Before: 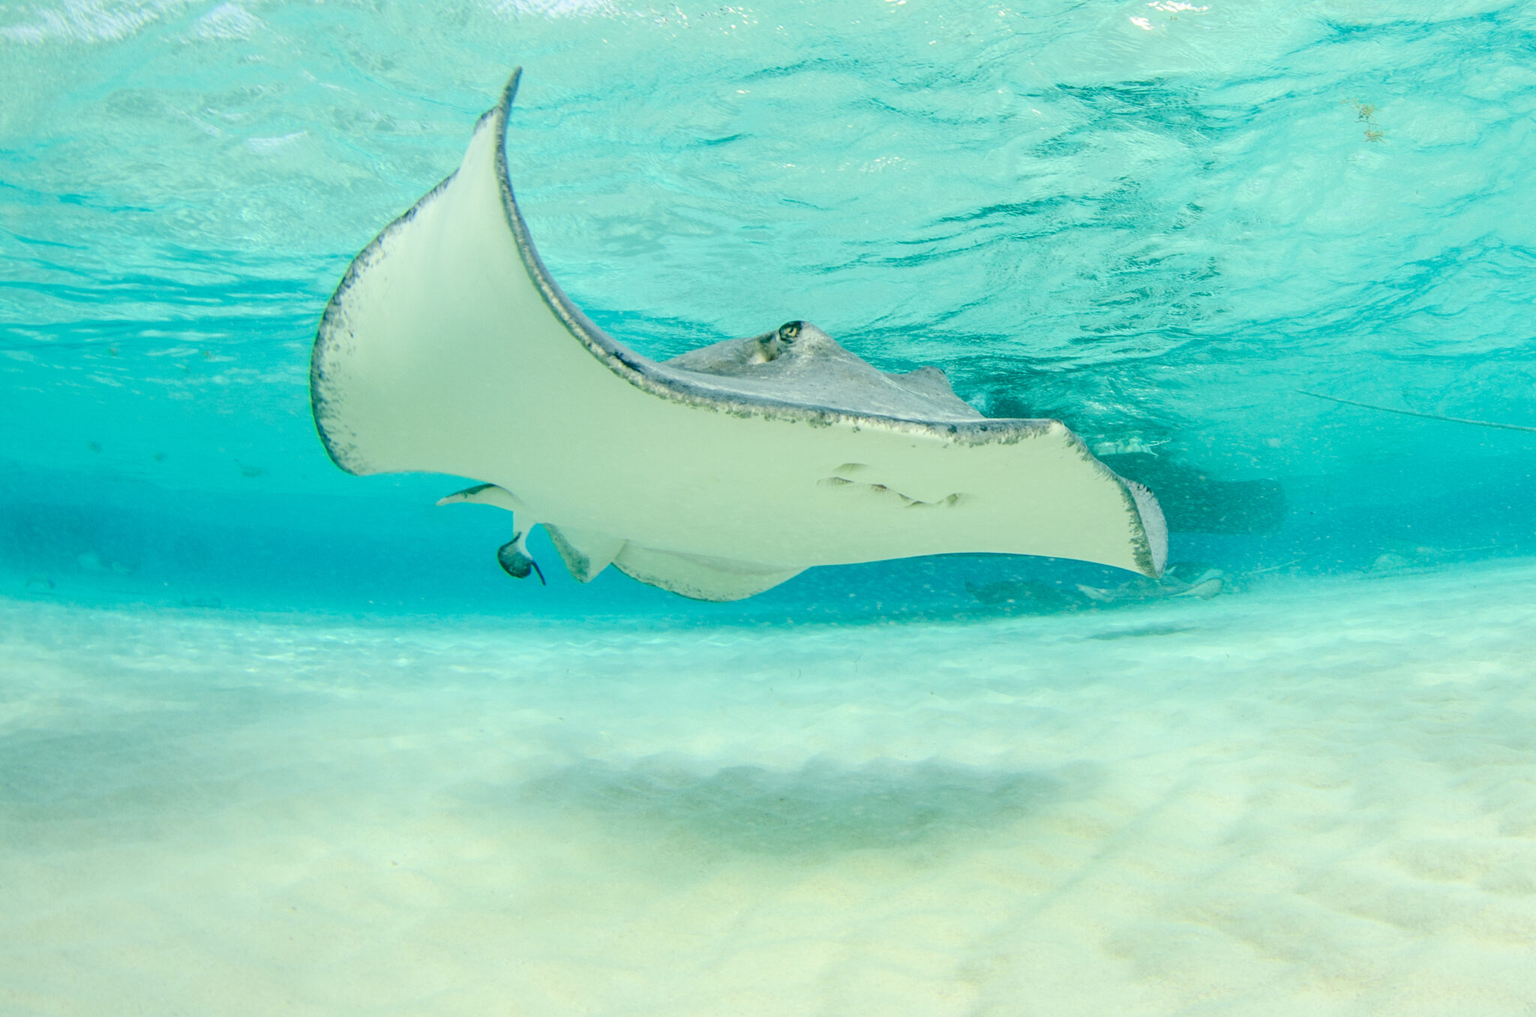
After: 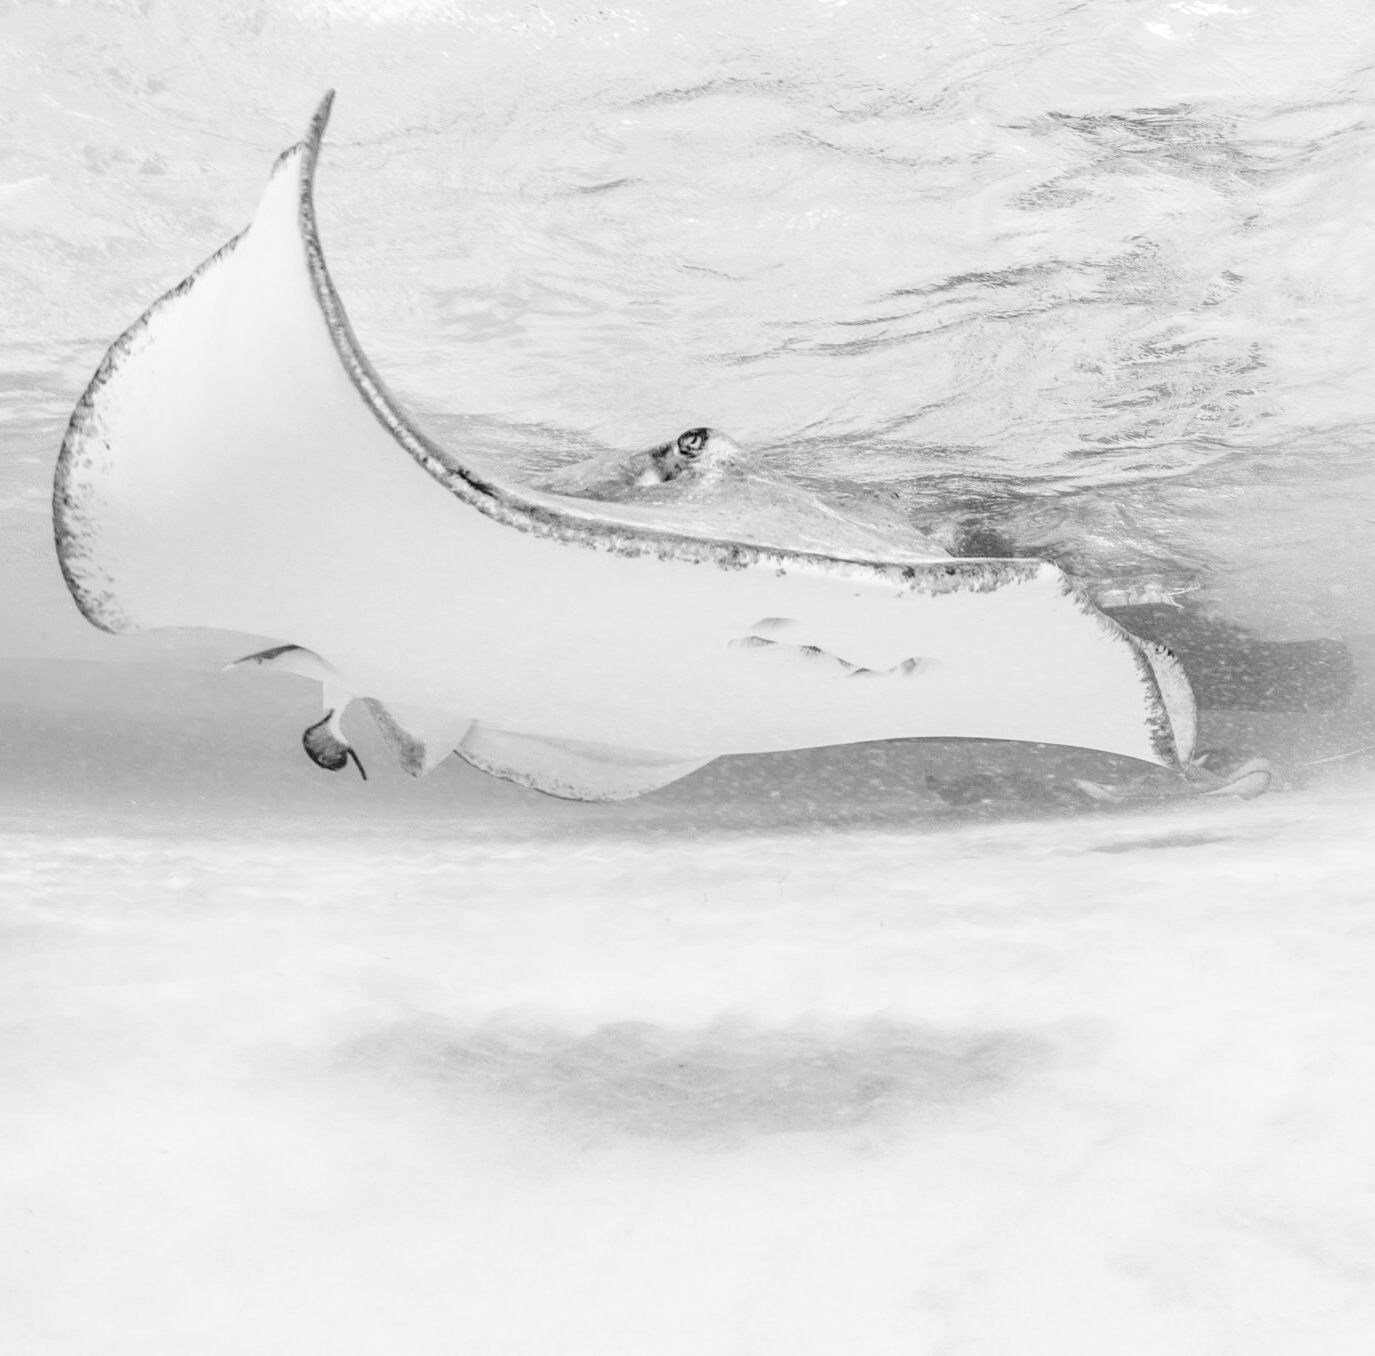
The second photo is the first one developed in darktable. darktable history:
tone curve: curves: ch0 [(0, 0.016) (0.11, 0.039) (0.259, 0.235) (0.383, 0.437) (0.499, 0.597) (0.733, 0.867) (0.843, 0.948) (1, 1)], color space Lab, independent channels, preserve colors none
color zones: curves: ch0 [(0.004, 0.588) (0.116, 0.636) (0.259, 0.476) (0.423, 0.464) (0.75, 0.5)]; ch1 [(0, 0) (0.143, 0) (0.286, 0) (0.429, 0) (0.571, 0) (0.714, 0) (0.857, 0)]
local contrast: on, module defaults
crop and rotate: left 17.668%, right 15.185%
